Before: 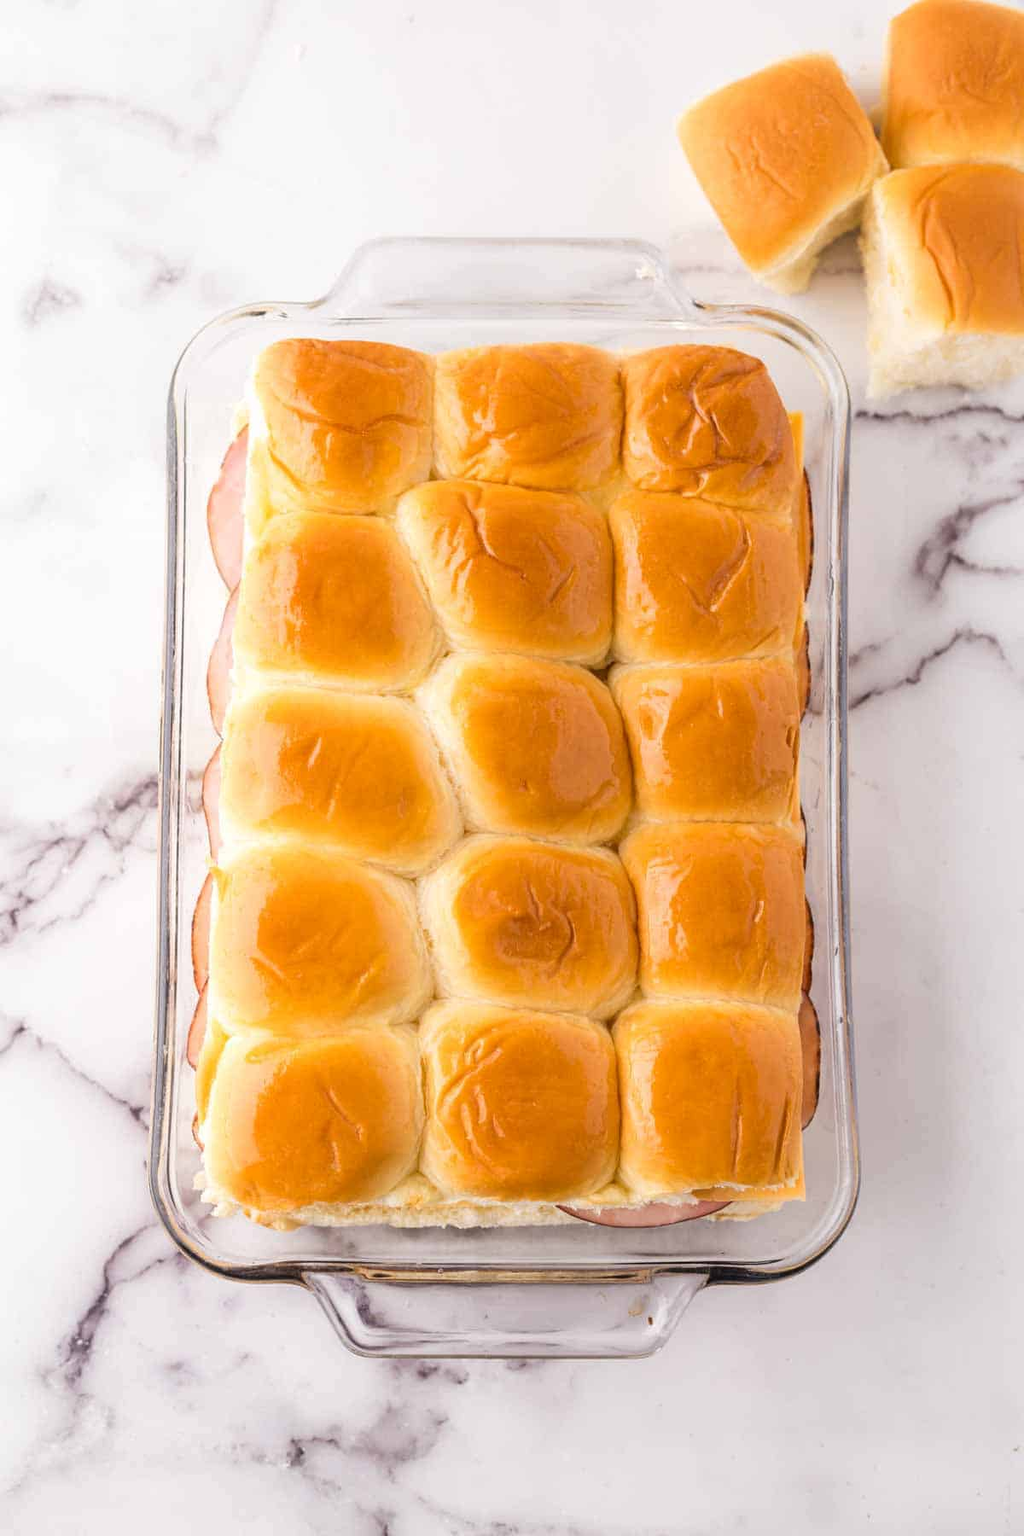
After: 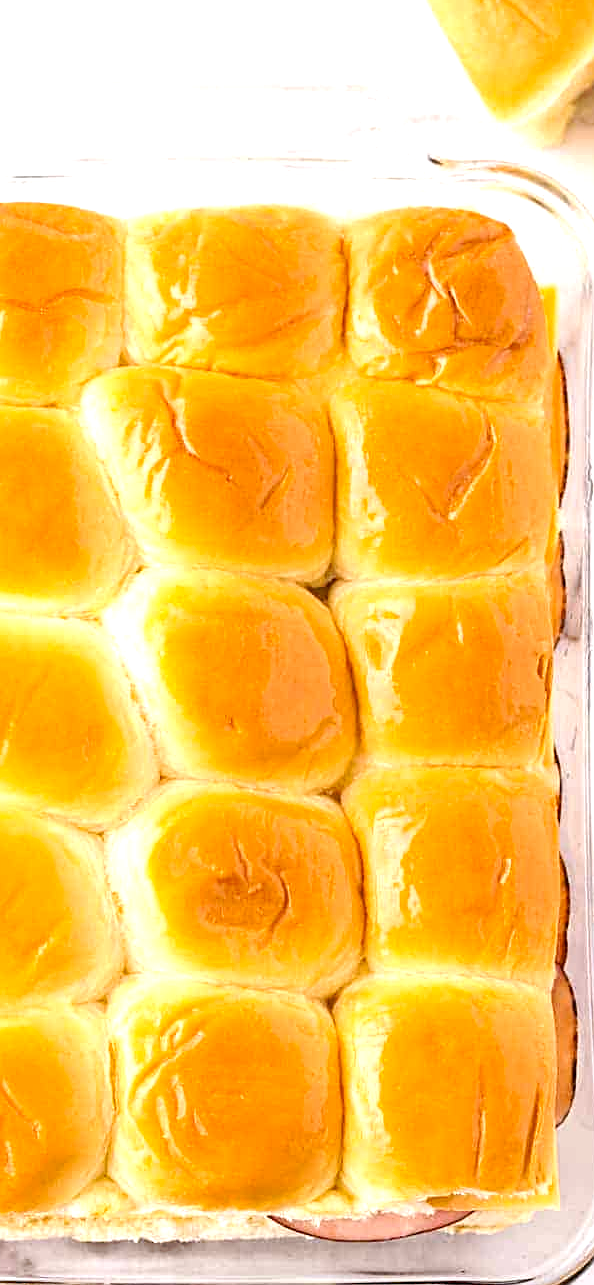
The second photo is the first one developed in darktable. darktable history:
crop: left 32.075%, top 10.976%, right 18.355%, bottom 17.596%
tone curve: curves: ch0 [(0, 0) (0.003, 0.003) (0.011, 0.011) (0.025, 0.025) (0.044, 0.044) (0.069, 0.069) (0.1, 0.099) (0.136, 0.135) (0.177, 0.177) (0.224, 0.224) (0.277, 0.276) (0.335, 0.334) (0.399, 0.398) (0.468, 0.467) (0.543, 0.565) (0.623, 0.641) (0.709, 0.723) (0.801, 0.81) (0.898, 0.902) (1, 1)], preserve colors none
sharpen: on, module defaults
exposure: exposure 0.785 EV, compensate highlight preservation false
haze removal: on, module defaults
